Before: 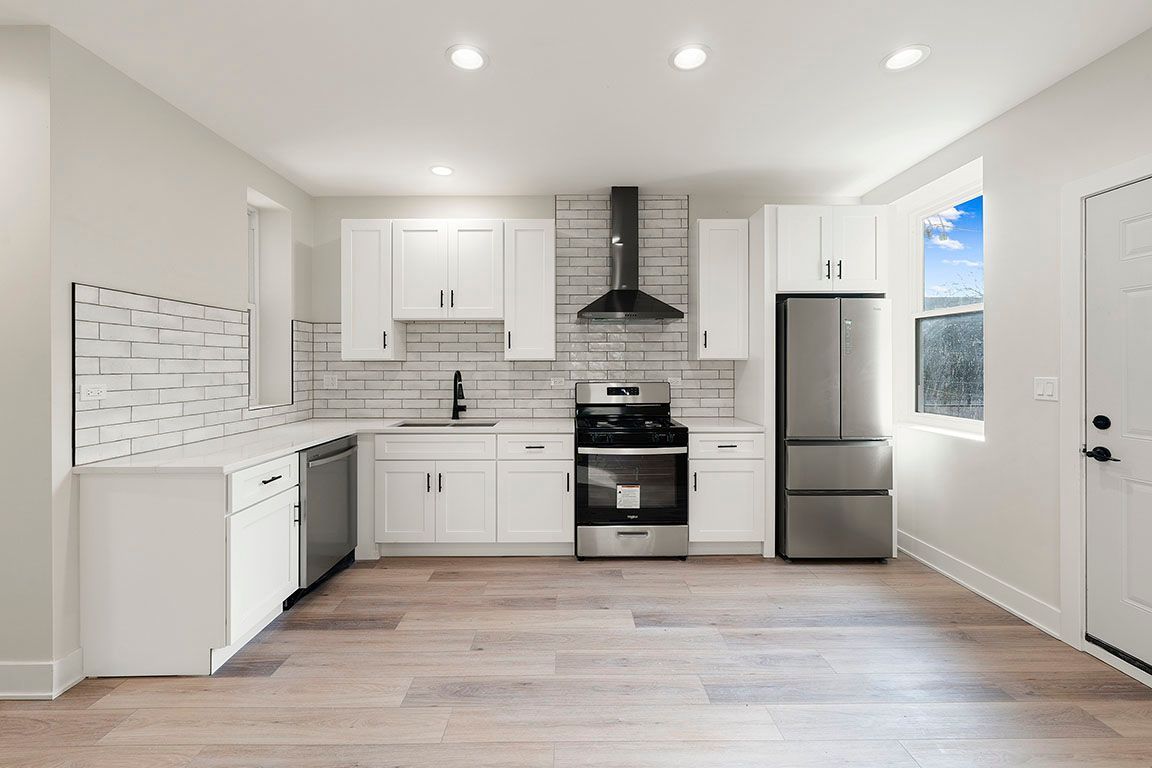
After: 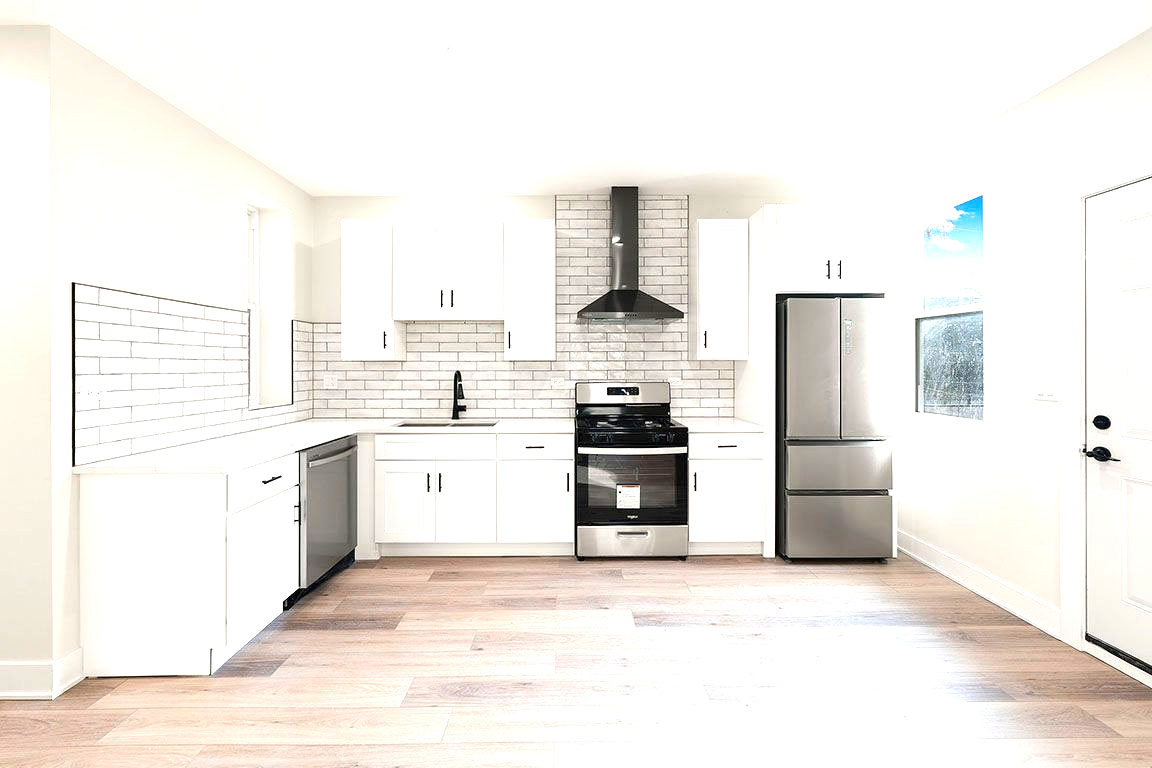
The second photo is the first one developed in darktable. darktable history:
exposure: black level correction 0, exposure 1.104 EV, compensate highlight preservation false
